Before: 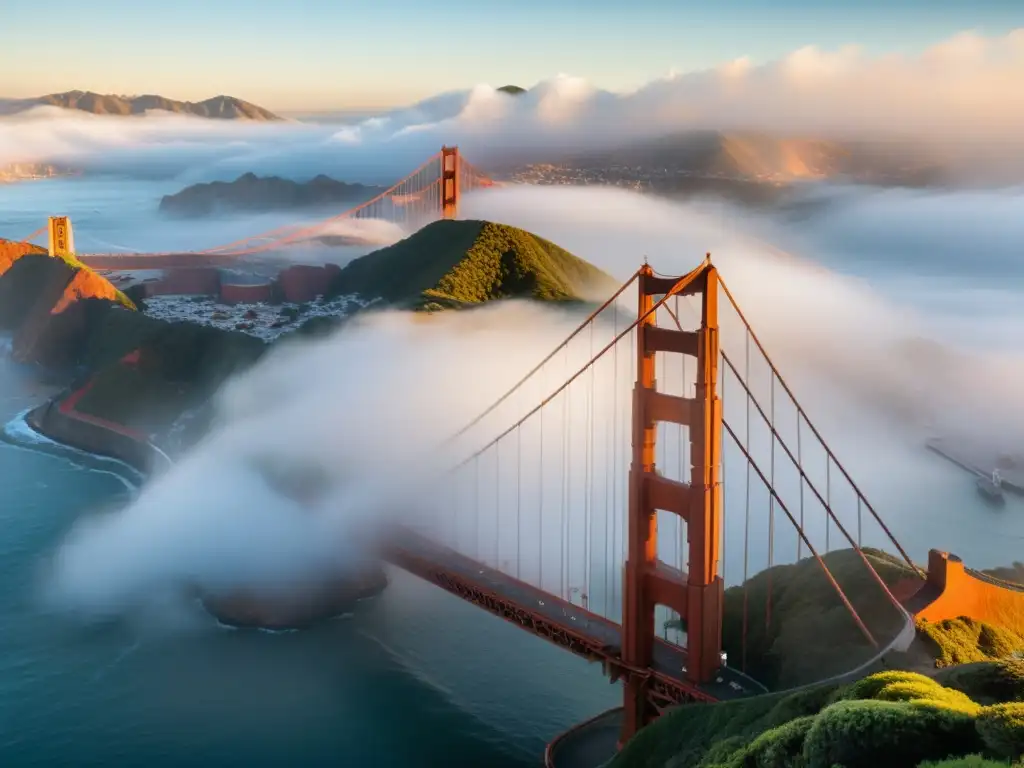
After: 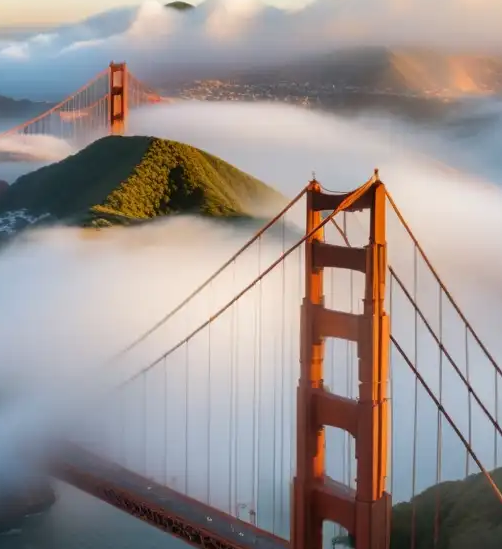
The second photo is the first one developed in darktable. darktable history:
crop: left 32.46%, top 10.964%, right 18.461%, bottom 17.431%
